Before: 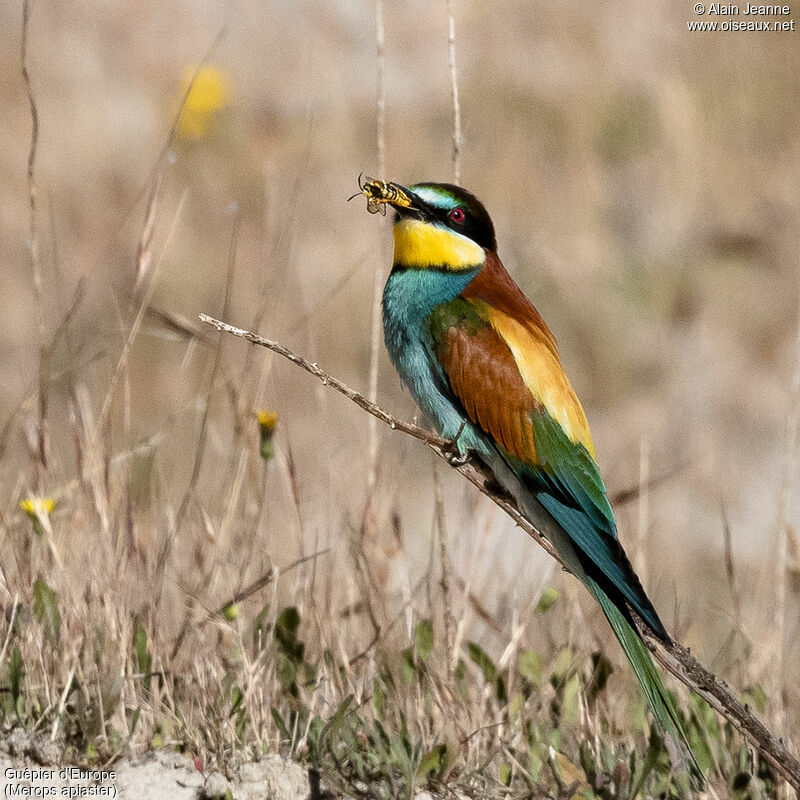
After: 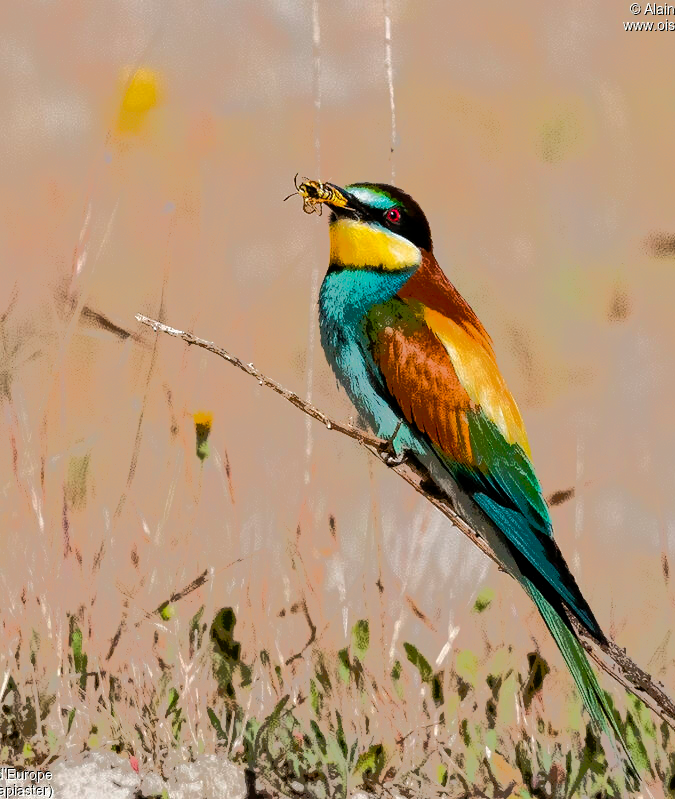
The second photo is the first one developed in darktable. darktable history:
crop: left 8.024%, right 7.481%
tone equalizer: -7 EV -0.658 EV, -6 EV 1.04 EV, -5 EV -0.48 EV, -4 EV 0.453 EV, -3 EV 0.409 EV, -2 EV 0.142 EV, -1 EV -0.139 EV, +0 EV -0.399 EV, edges refinement/feathering 500, mask exposure compensation -1.57 EV, preserve details no
color balance rgb: highlights gain › chroma 0.129%, highlights gain › hue 332.34°, perceptual saturation grading › global saturation 25.529%, global vibrance -23.441%
